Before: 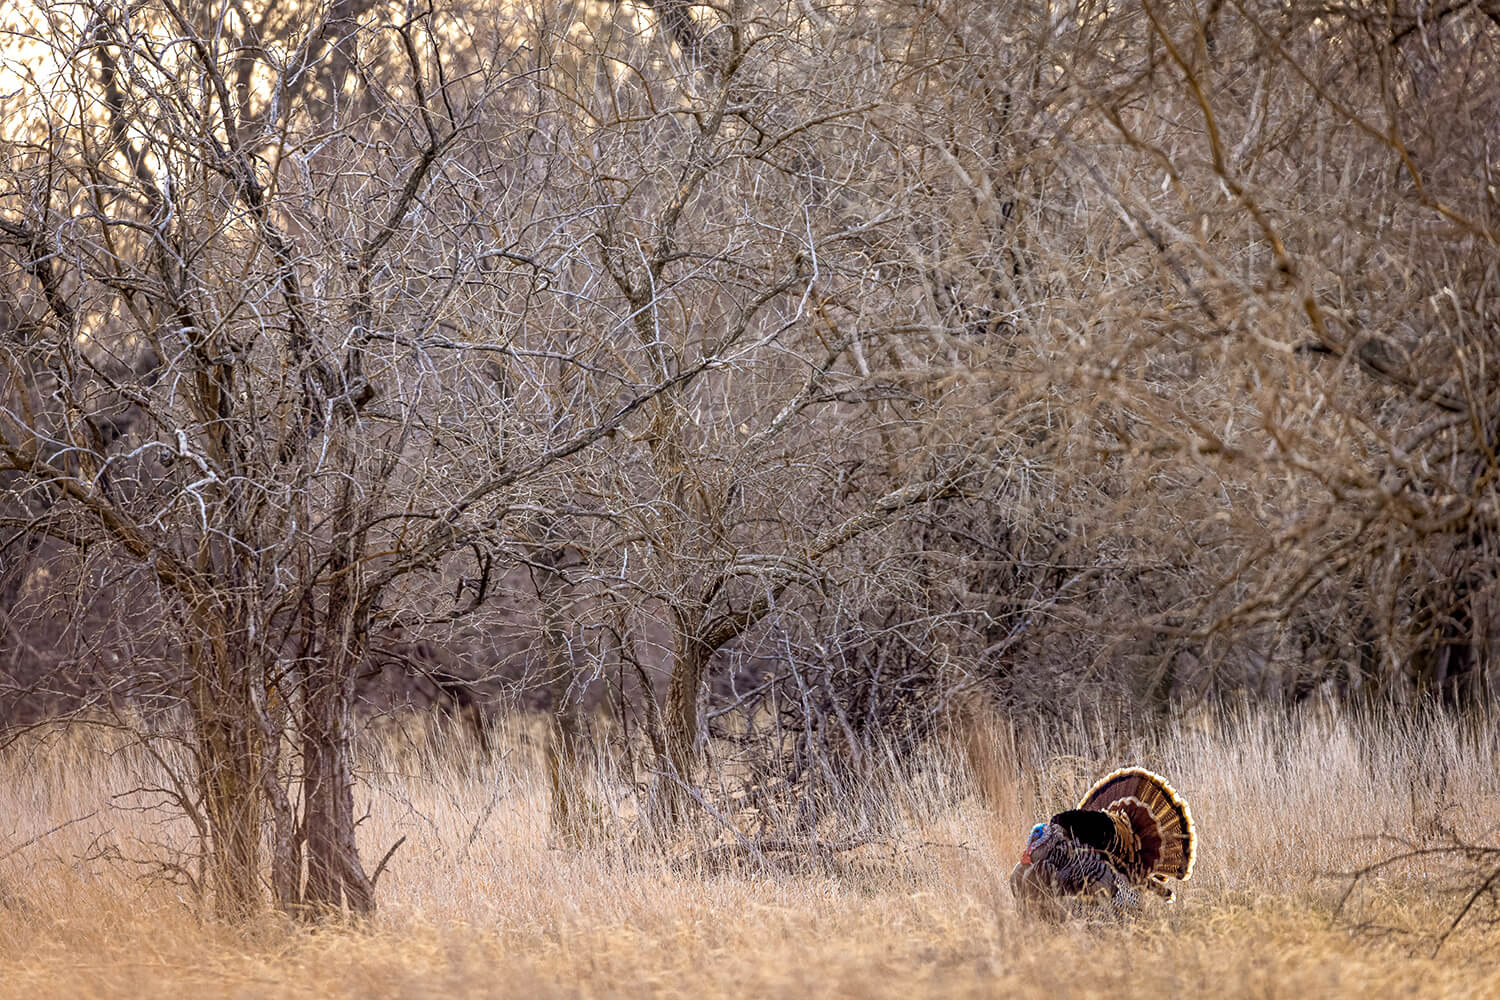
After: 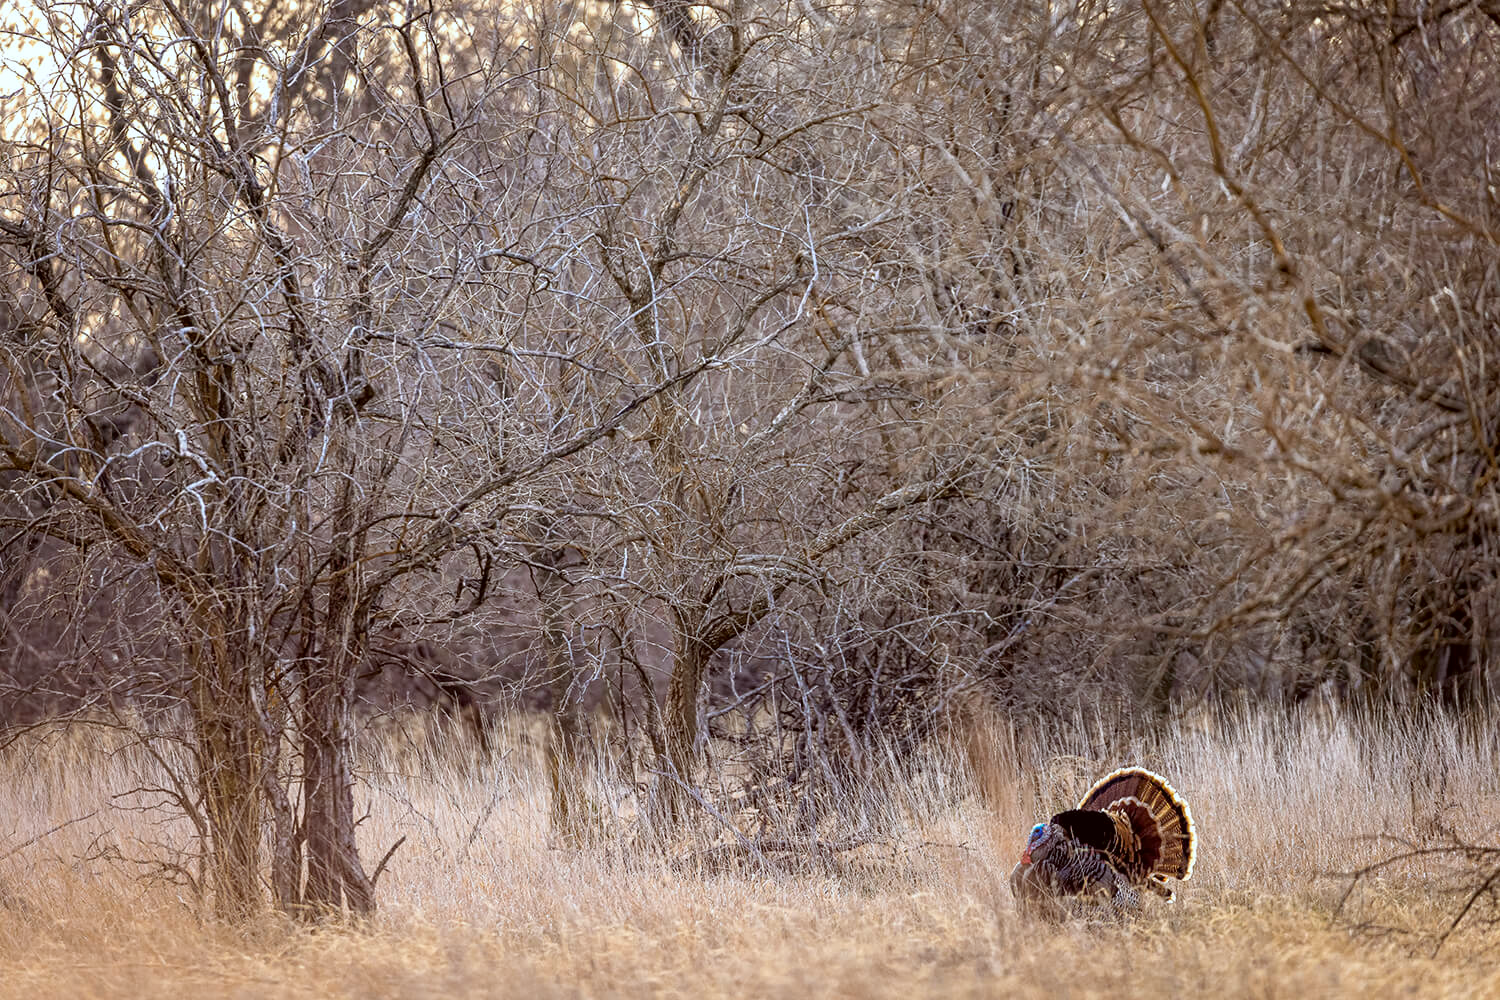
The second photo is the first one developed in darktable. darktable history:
color correction: highlights a* -3.34, highlights b* -6.86, shadows a* 3.08, shadows b* 5.78
